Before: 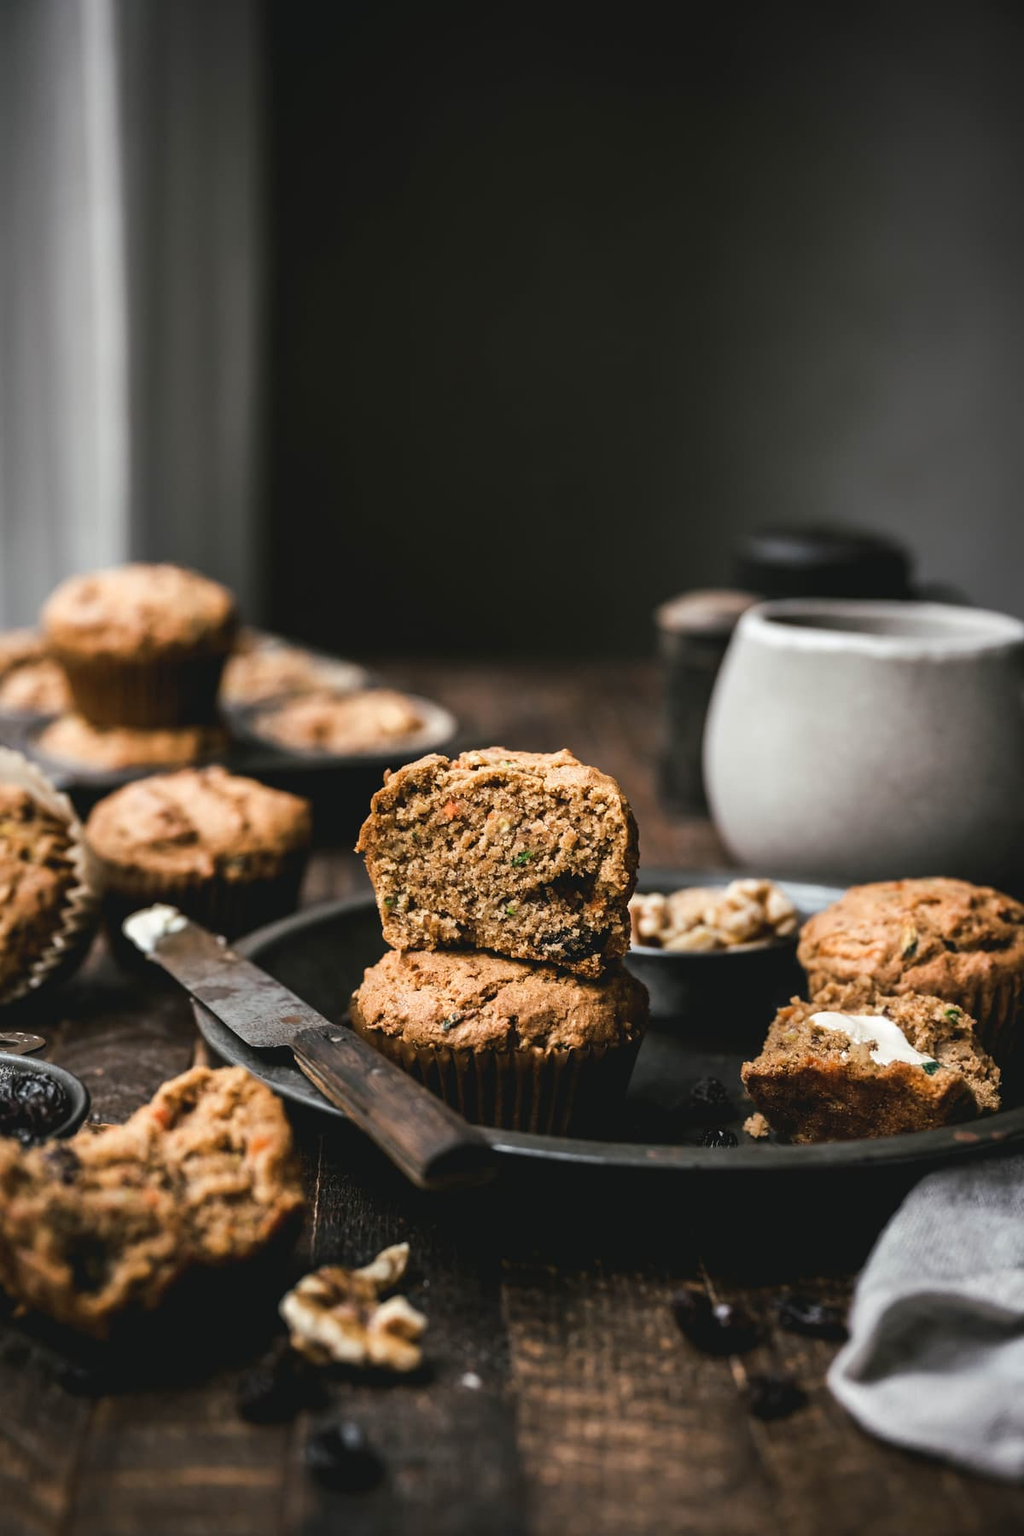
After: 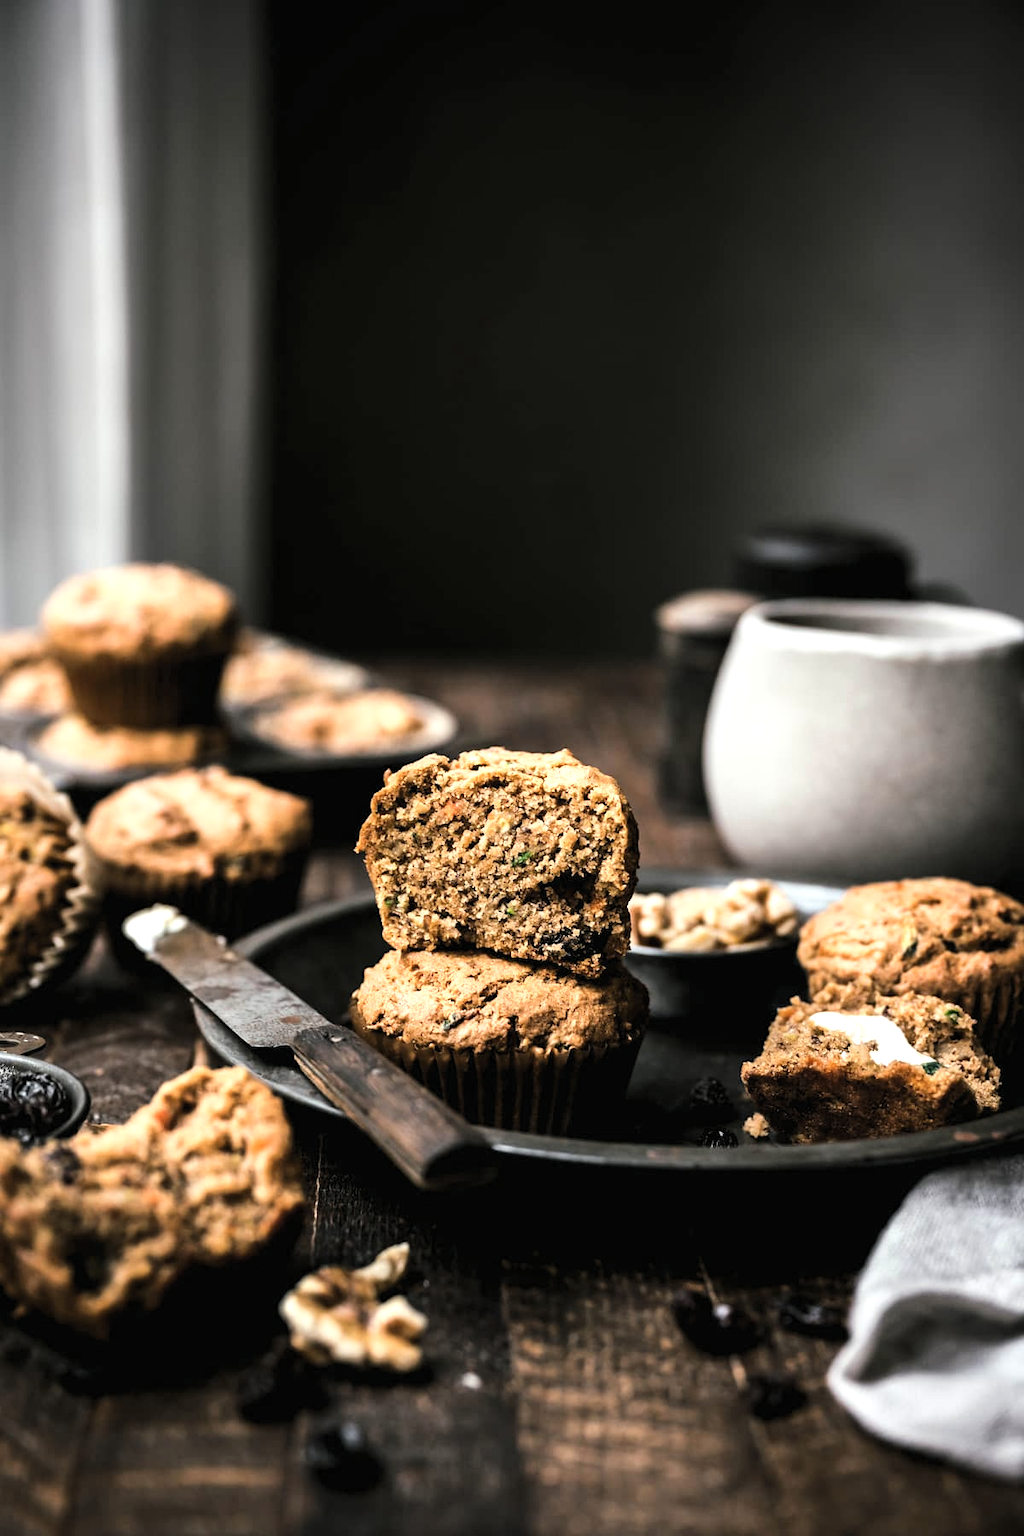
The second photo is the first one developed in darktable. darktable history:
tone curve: curves: ch0 [(0, 0) (0.003, 0.019) (0.011, 0.019) (0.025, 0.026) (0.044, 0.043) (0.069, 0.066) (0.1, 0.095) (0.136, 0.133) (0.177, 0.181) (0.224, 0.233) (0.277, 0.302) (0.335, 0.375) (0.399, 0.452) (0.468, 0.532) (0.543, 0.609) (0.623, 0.695) (0.709, 0.775) (0.801, 0.865) (0.898, 0.932) (1, 1)], color space Lab, independent channels, preserve colors none
levels: levels [0.055, 0.477, 0.9]
